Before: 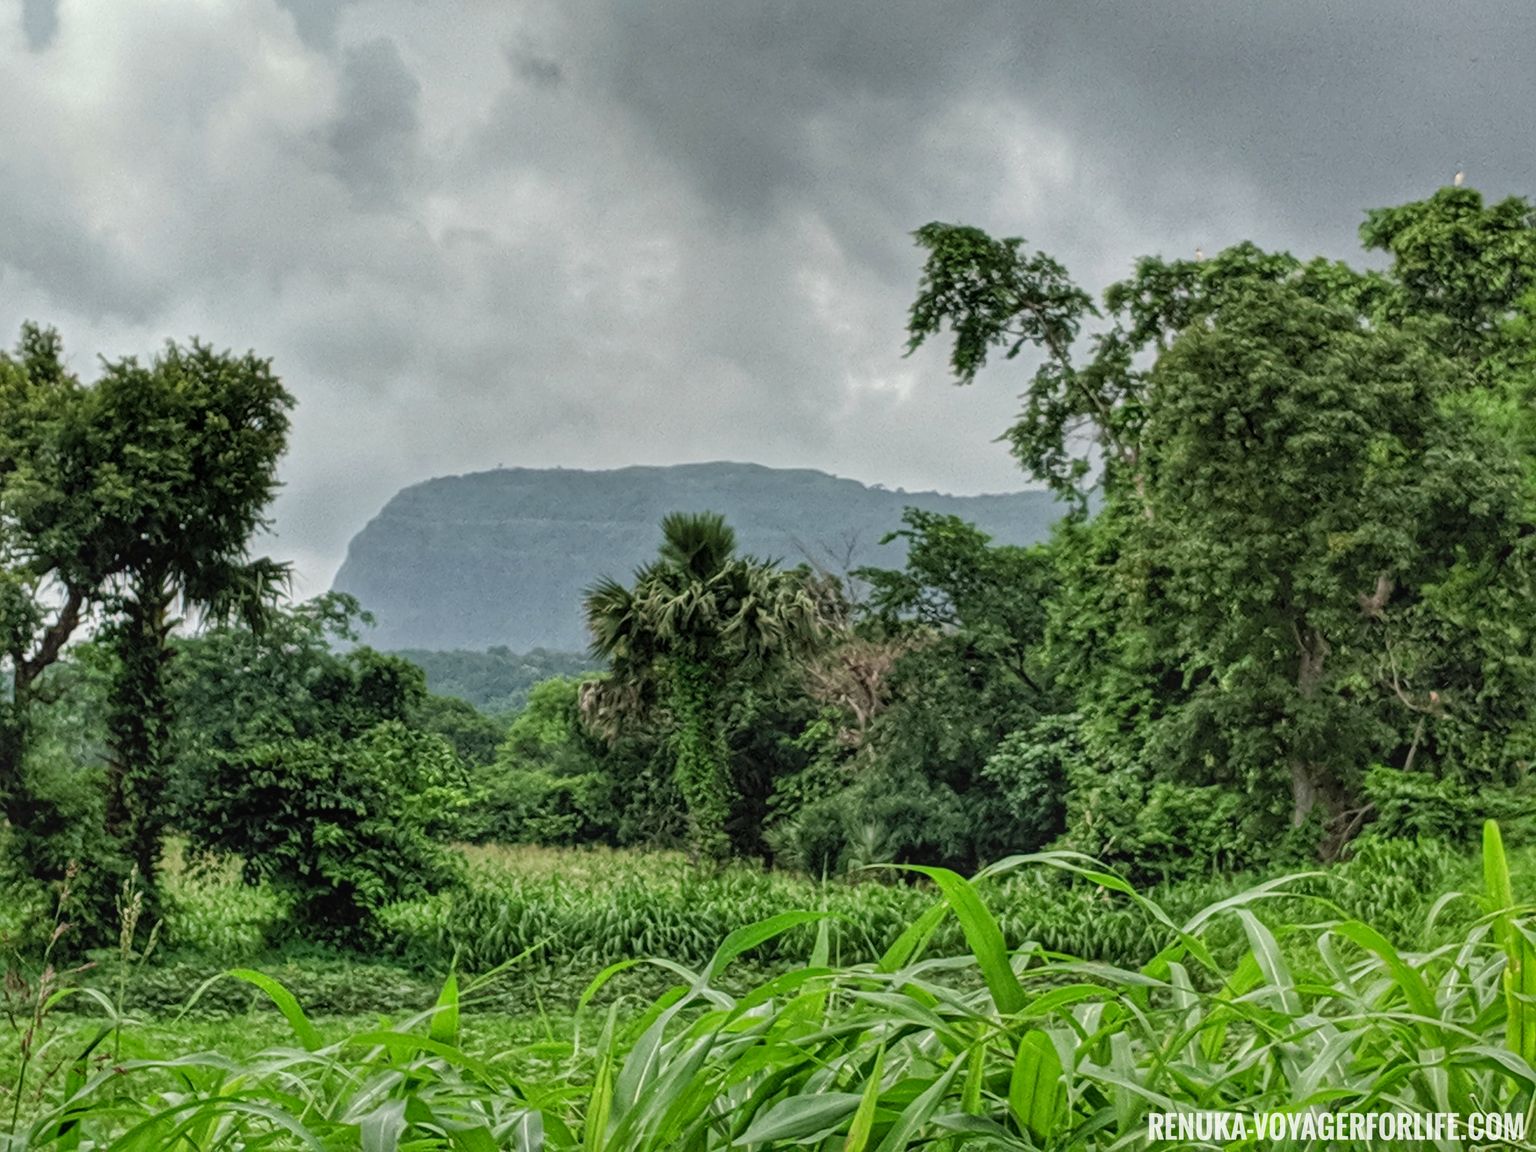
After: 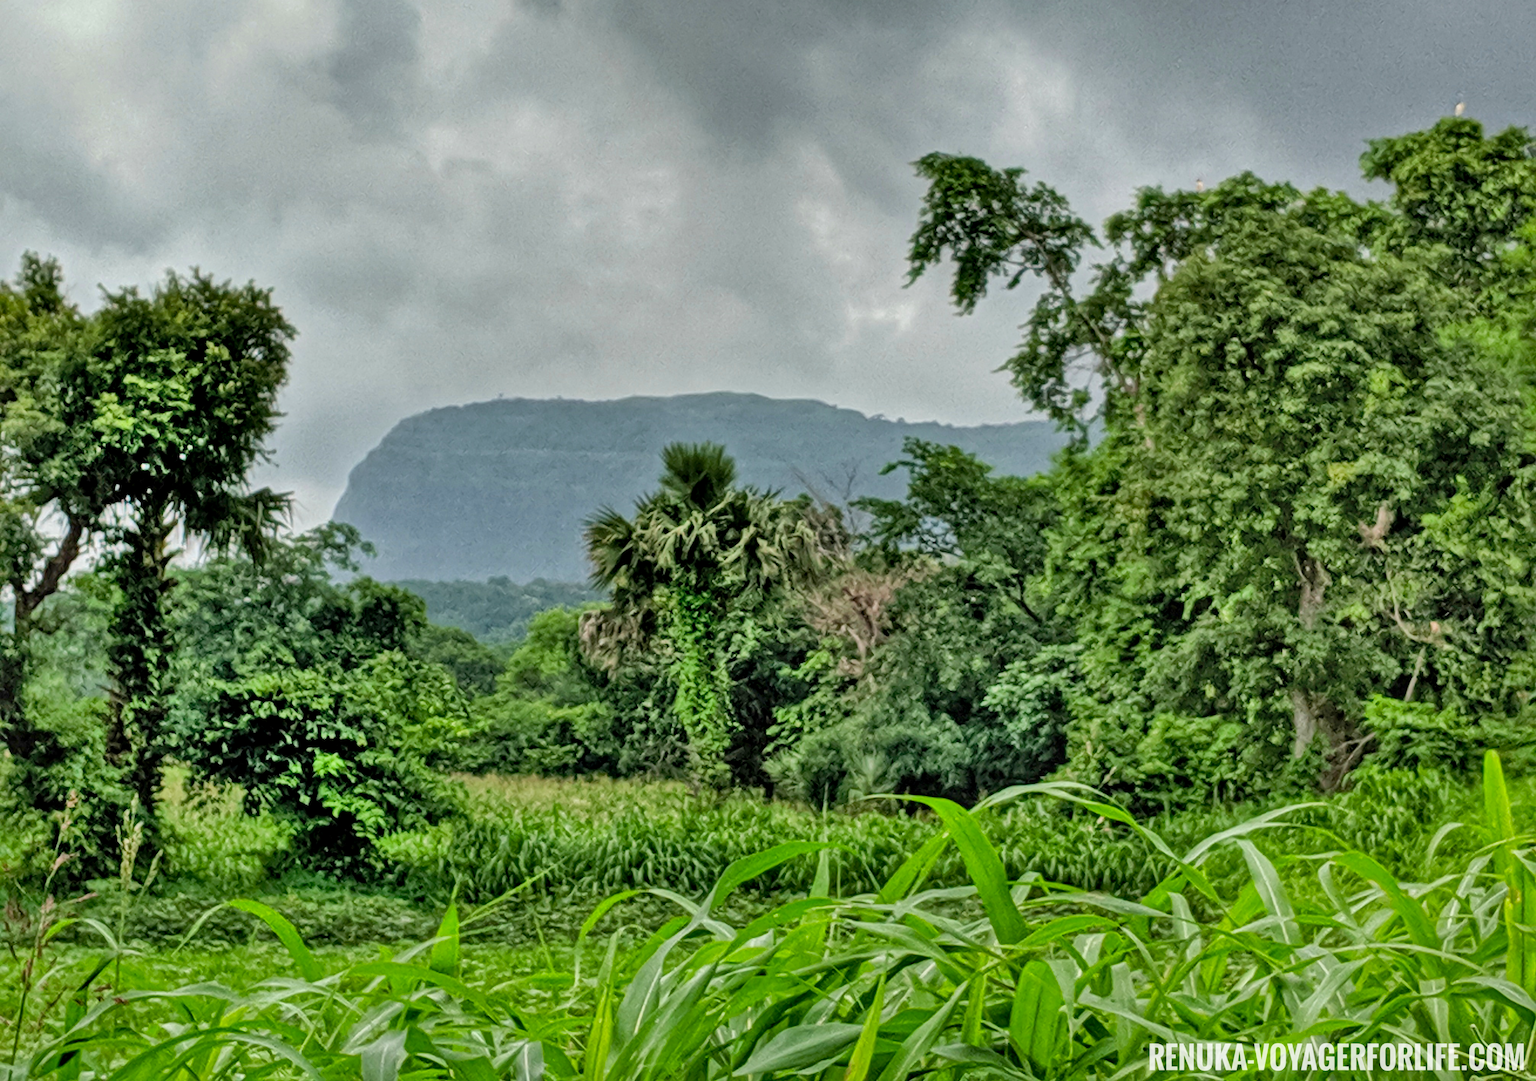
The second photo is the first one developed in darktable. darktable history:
crop and rotate: top 6.09%
shadows and highlights: shadows 74.55, highlights -24.6, soften with gaussian
color balance rgb: global offset › luminance -0.466%, linear chroma grading › global chroma 14.71%, perceptual saturation grading › global saturation 0.821%
